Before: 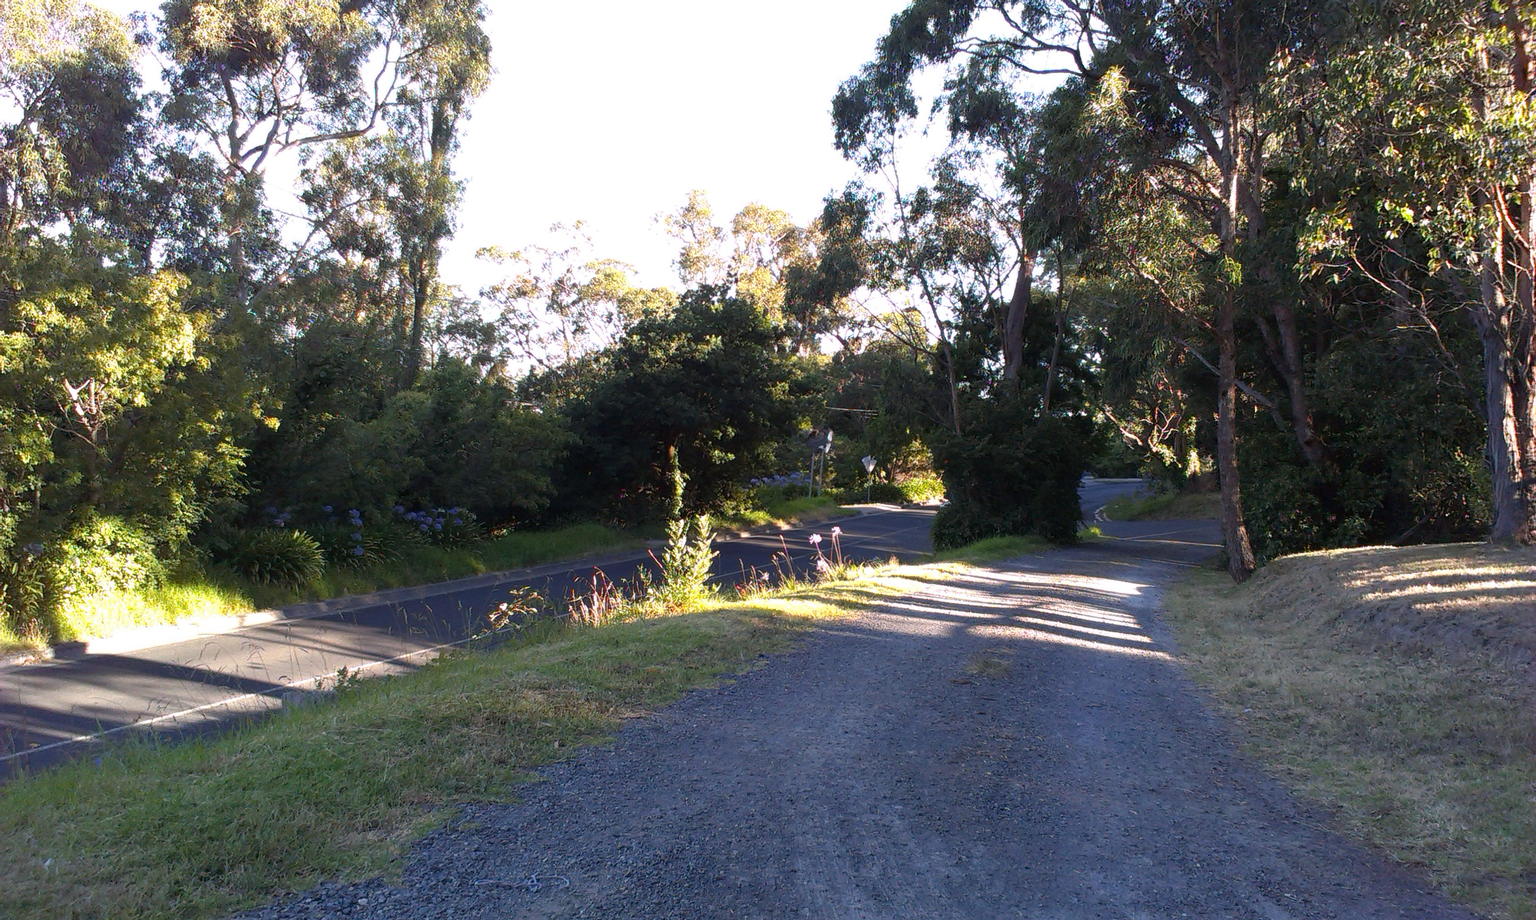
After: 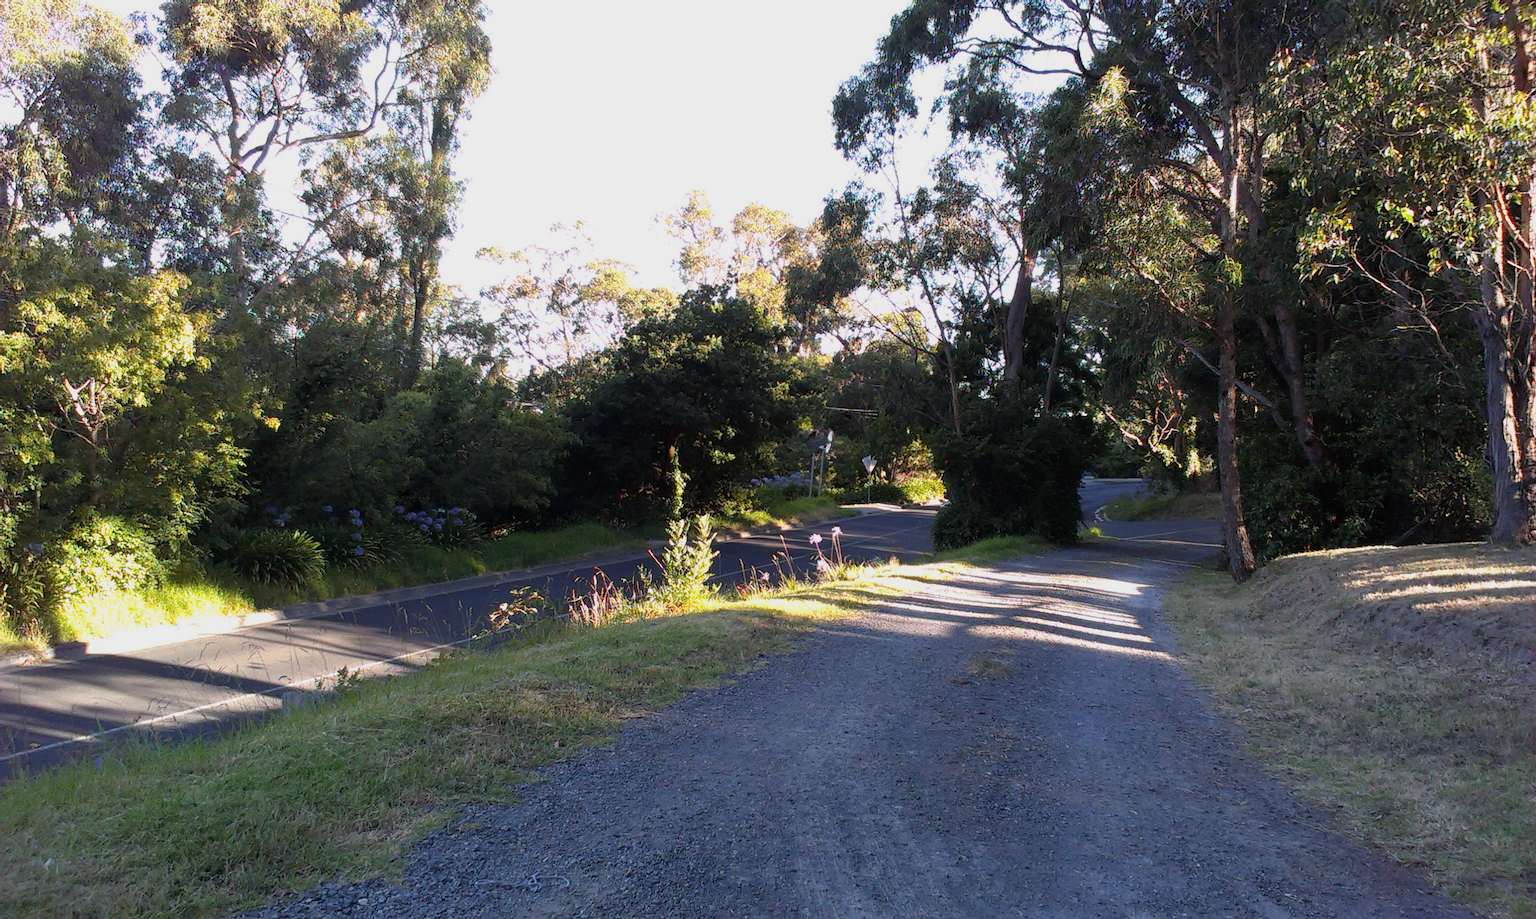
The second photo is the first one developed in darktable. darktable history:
filmic rgb: black relative exposure -11.38 EV, white relative exposure 3.23 EV, hardness 6.73, color science v6 (2022), iterations of high-quality reconstruction 0
